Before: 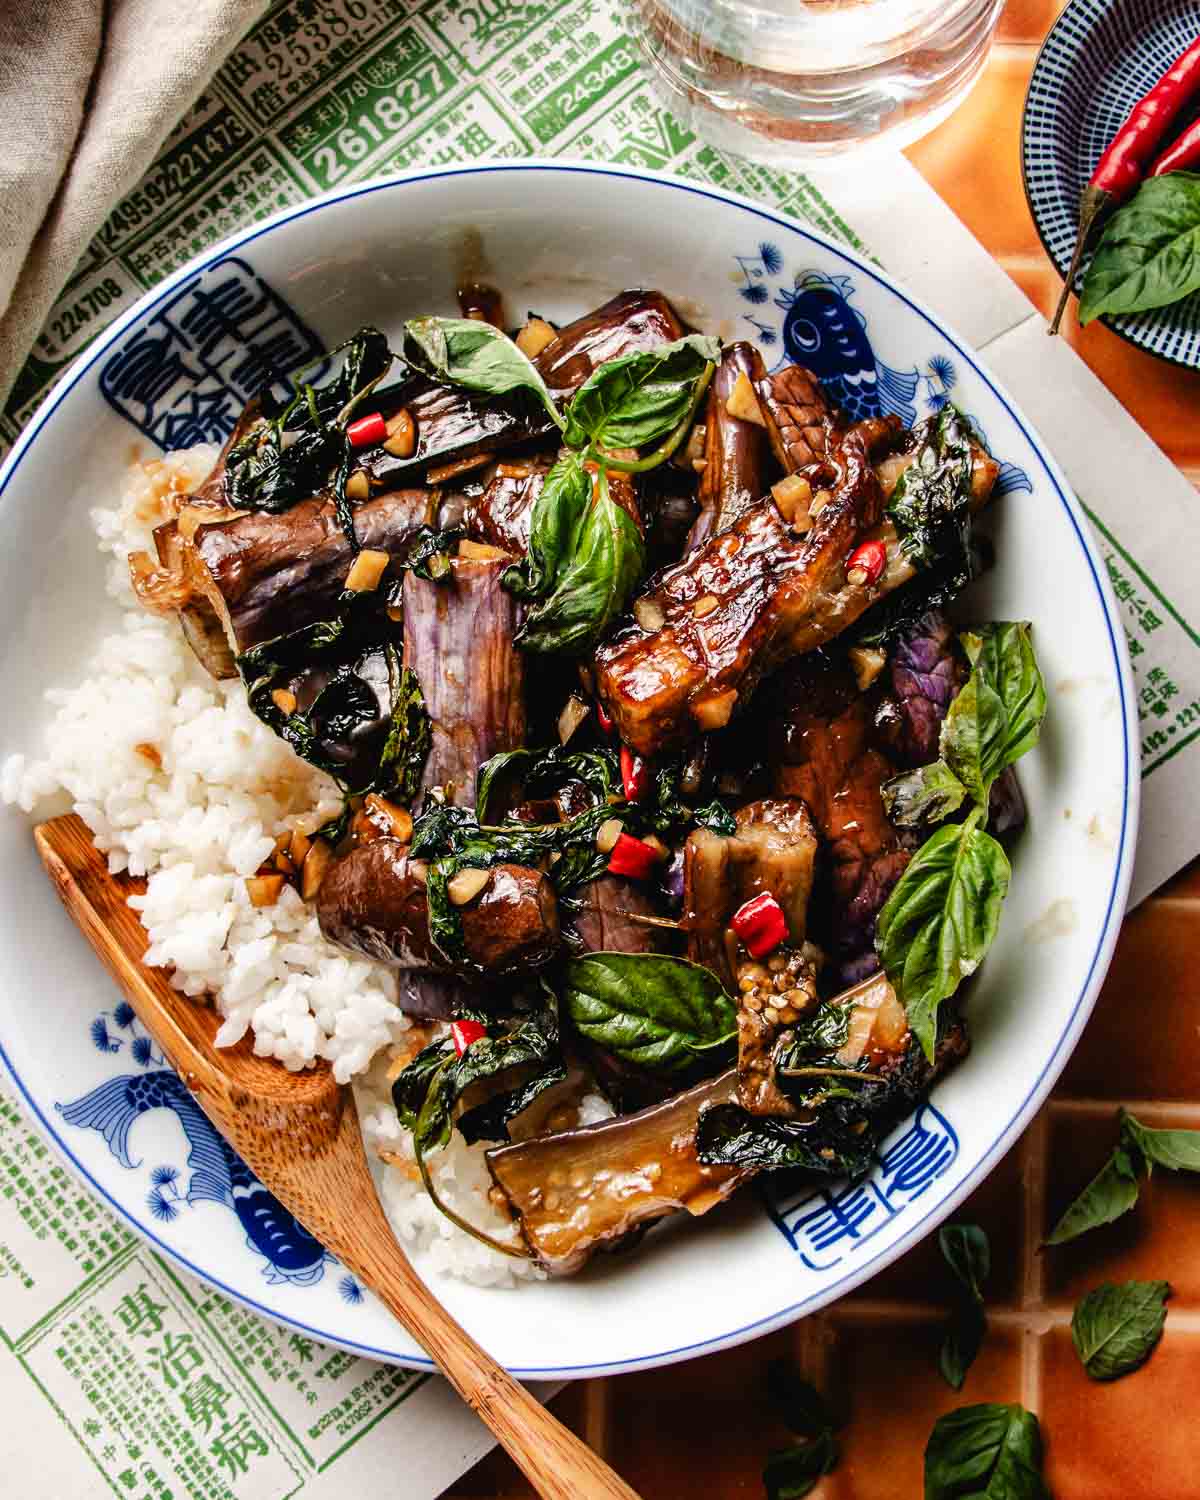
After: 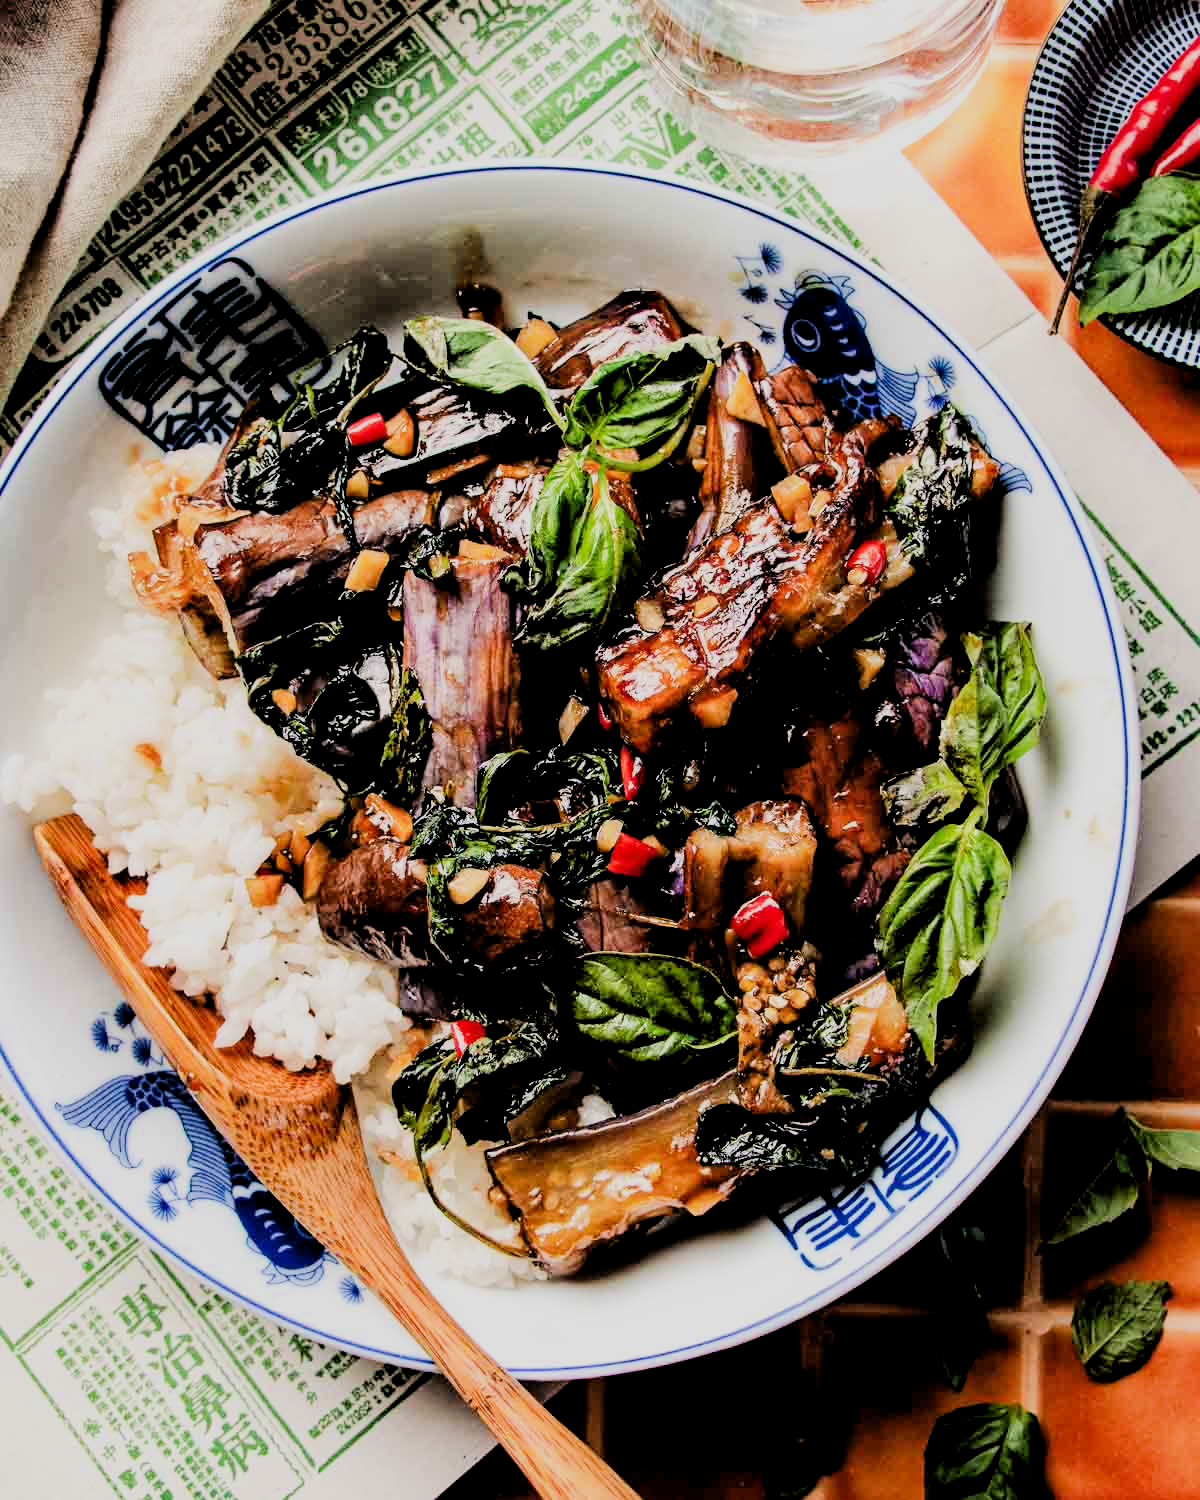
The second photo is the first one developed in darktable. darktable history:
exposure: black level correction 0.001, exposure 0.5 EV, compensate exposure bias true, compensate highlight preservation false
filmic rgb: black relative exposure -3.21 EV, white relative exposure 7.02 EV, hardness 1.46, contrast 1.35
